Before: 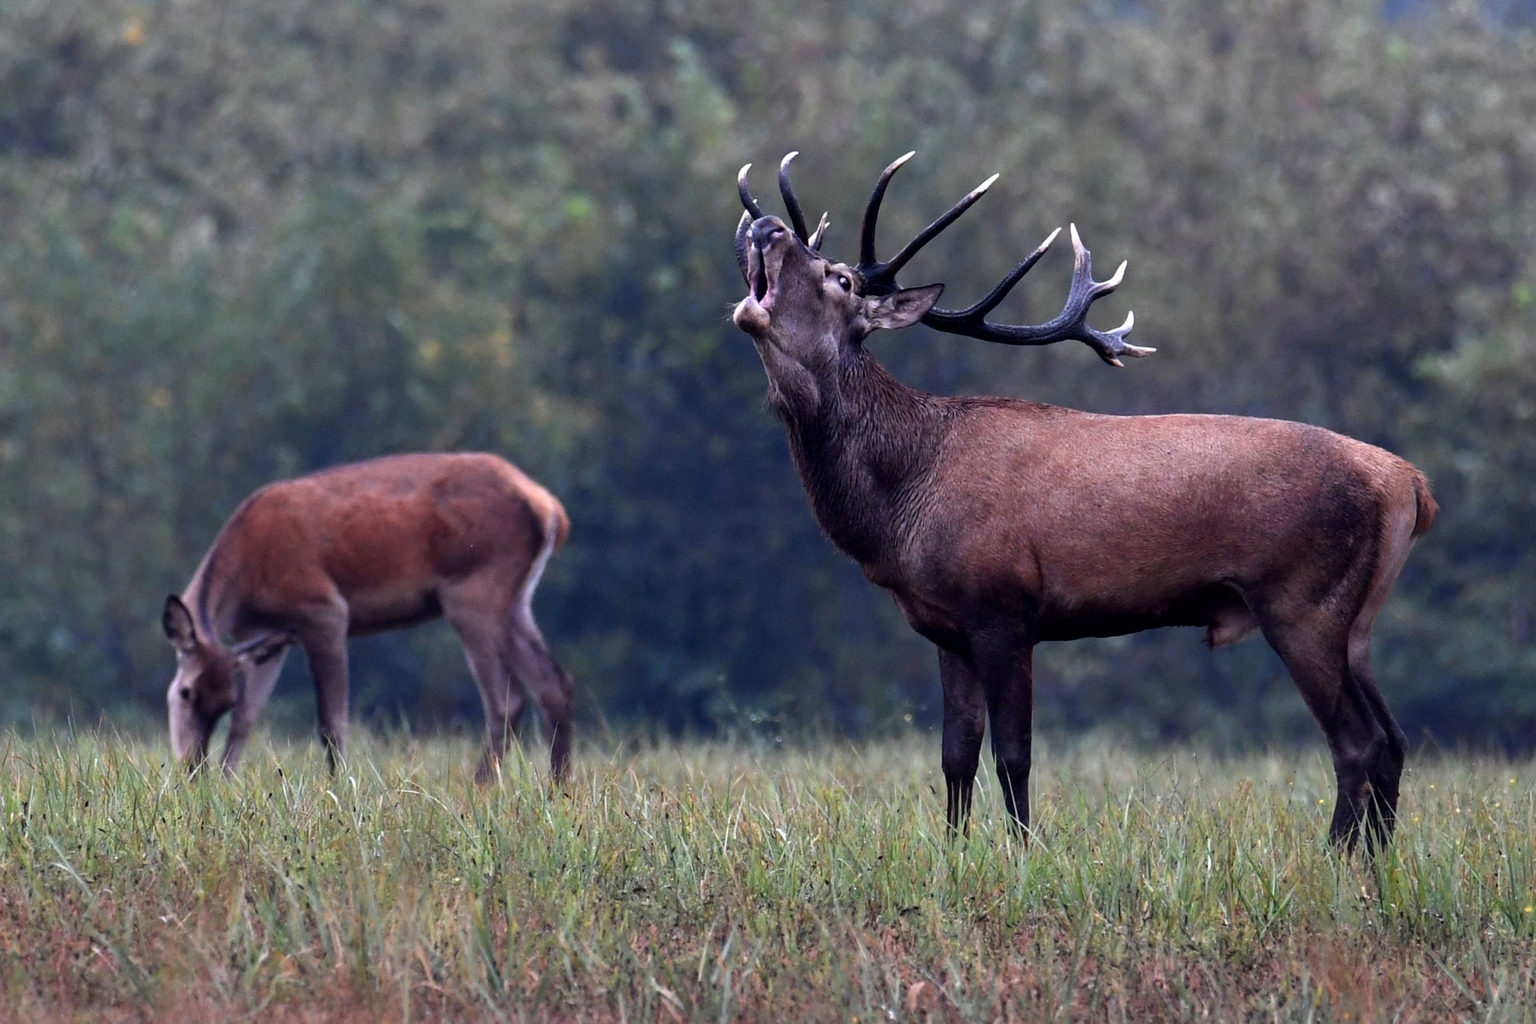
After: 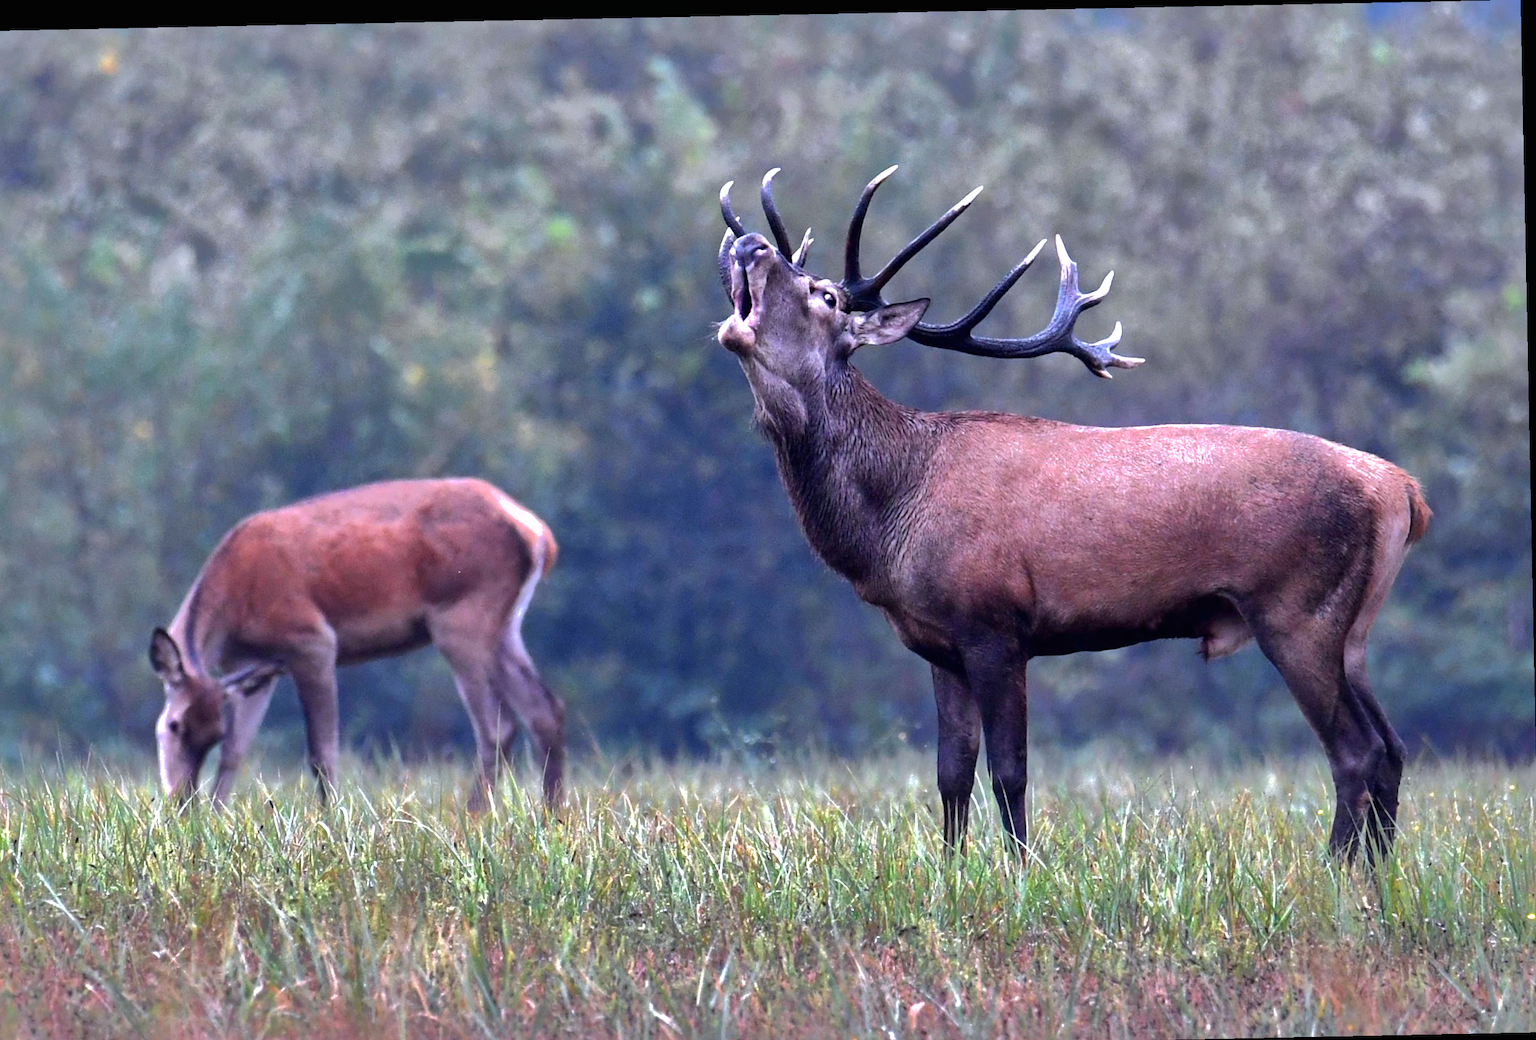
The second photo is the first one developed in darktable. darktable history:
tone equalizer: on, module defaults
white balance: red 1, blue 1
shadows and highlights: shadows 38.43, highlights -74.54
rotate and perspective: rotation -1.17°, automatic cropping off
crop: left 1.743%, right 0.268%, bottom 2.011%
color calibration: illuminant as shot in camera, x 0.358, y 0.373, temperature 4628.91 K
exposure: black level correction 0, exposure 1.1 EV, compensate exposure bias true, compensate highlight preservation false
